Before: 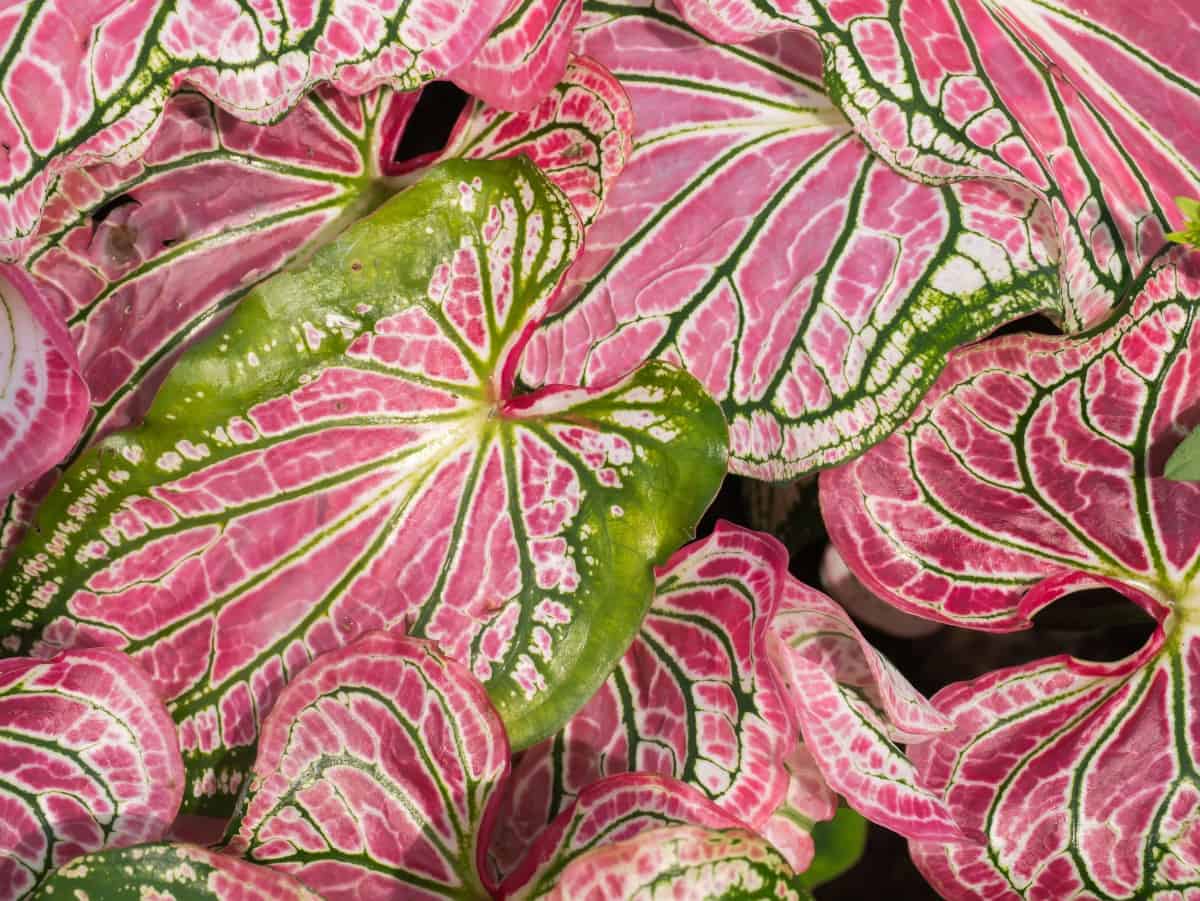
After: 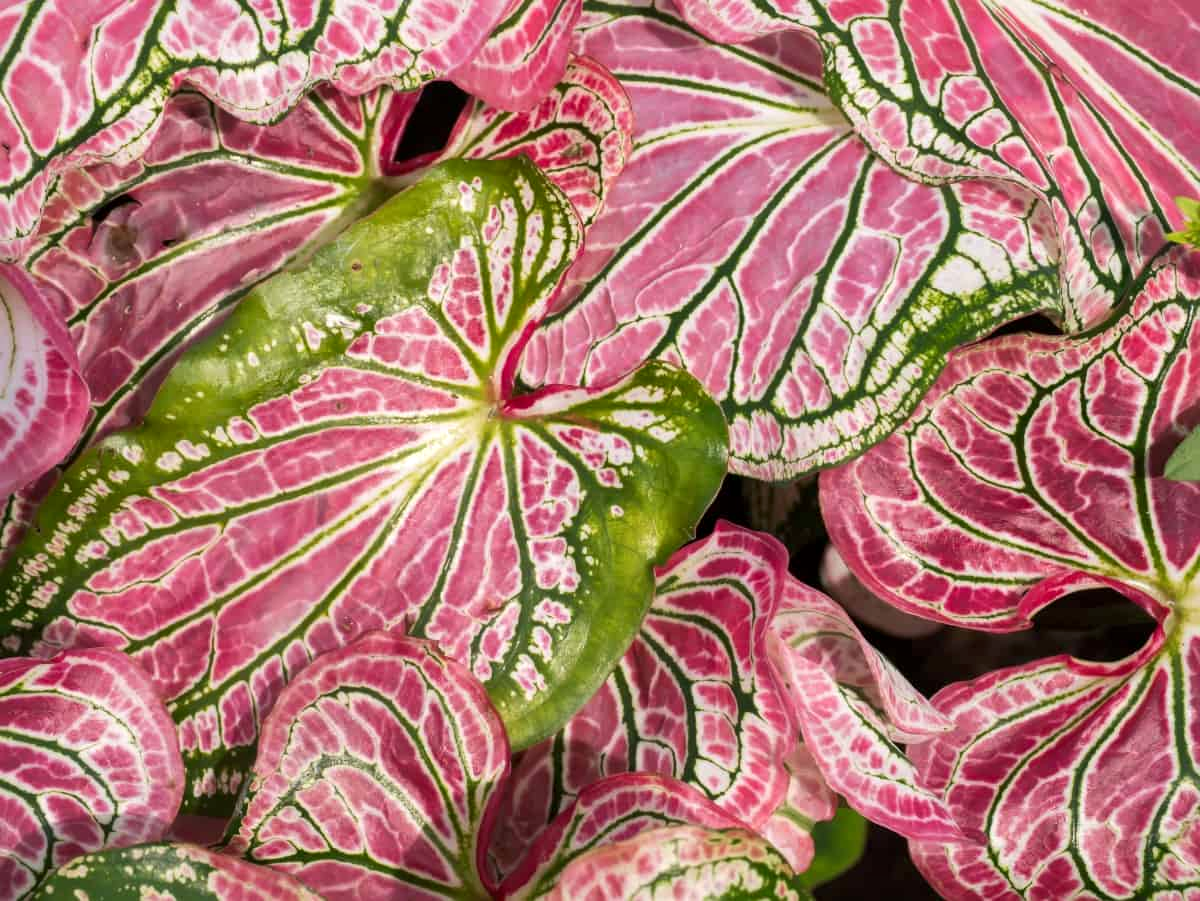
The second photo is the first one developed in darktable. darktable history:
local contrast: mode bilateral grid, contrast 20, coarseness 50, detail 130%, midtone range 0.2
